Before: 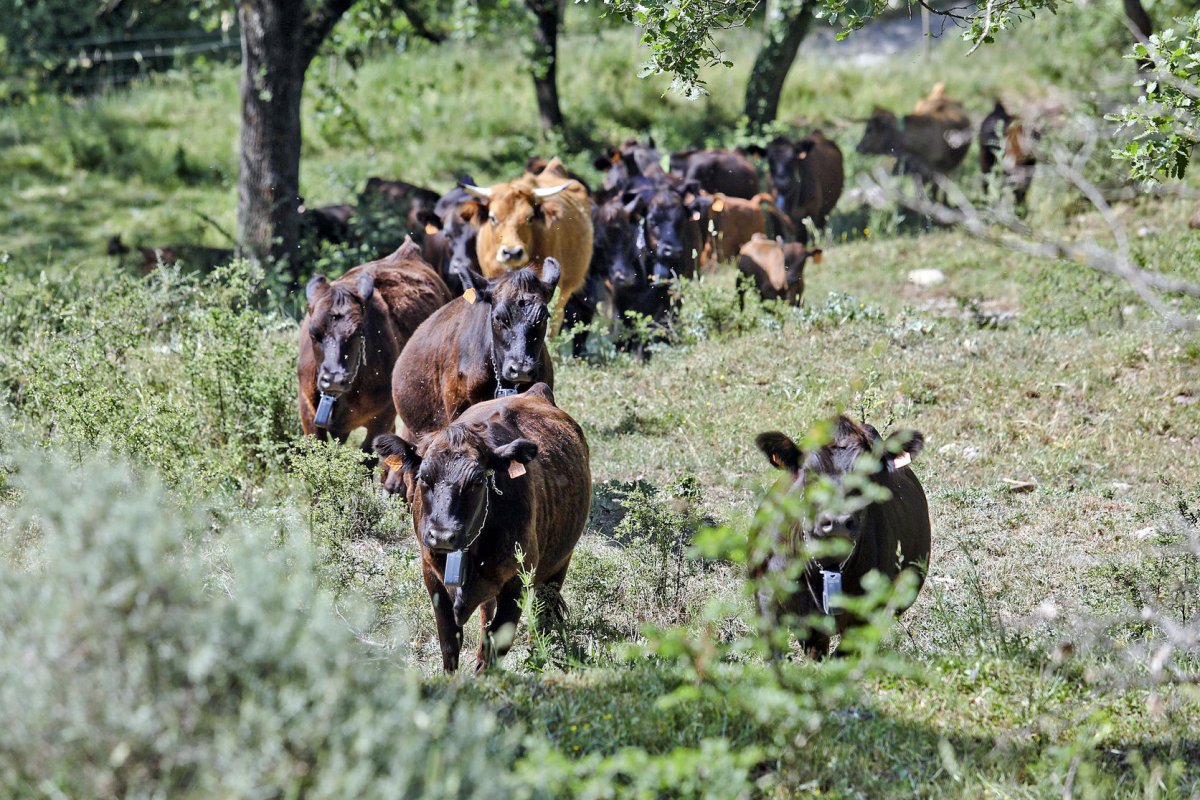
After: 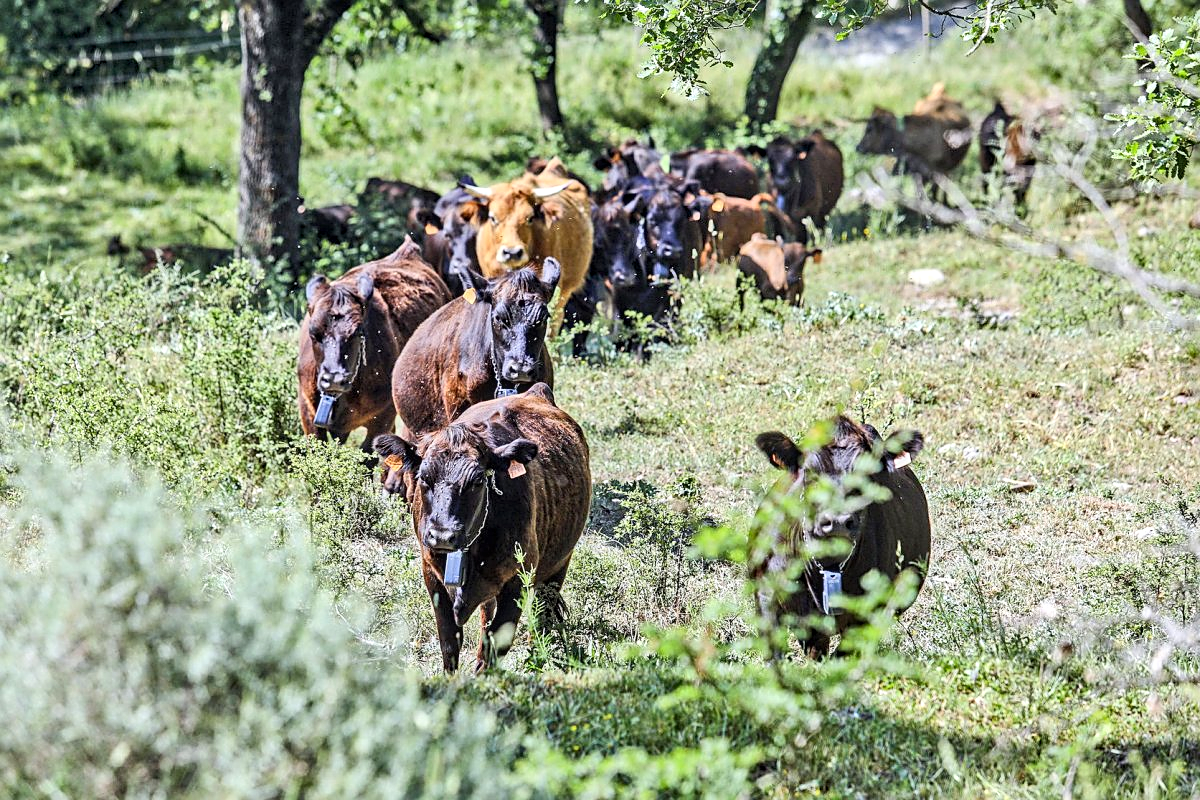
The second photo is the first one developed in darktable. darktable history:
local contrast: on, module defaults
contrast brightness saturation: contrast 0.203, brightness 0.166, saturation 0.218
sharpen: on, module defaults
